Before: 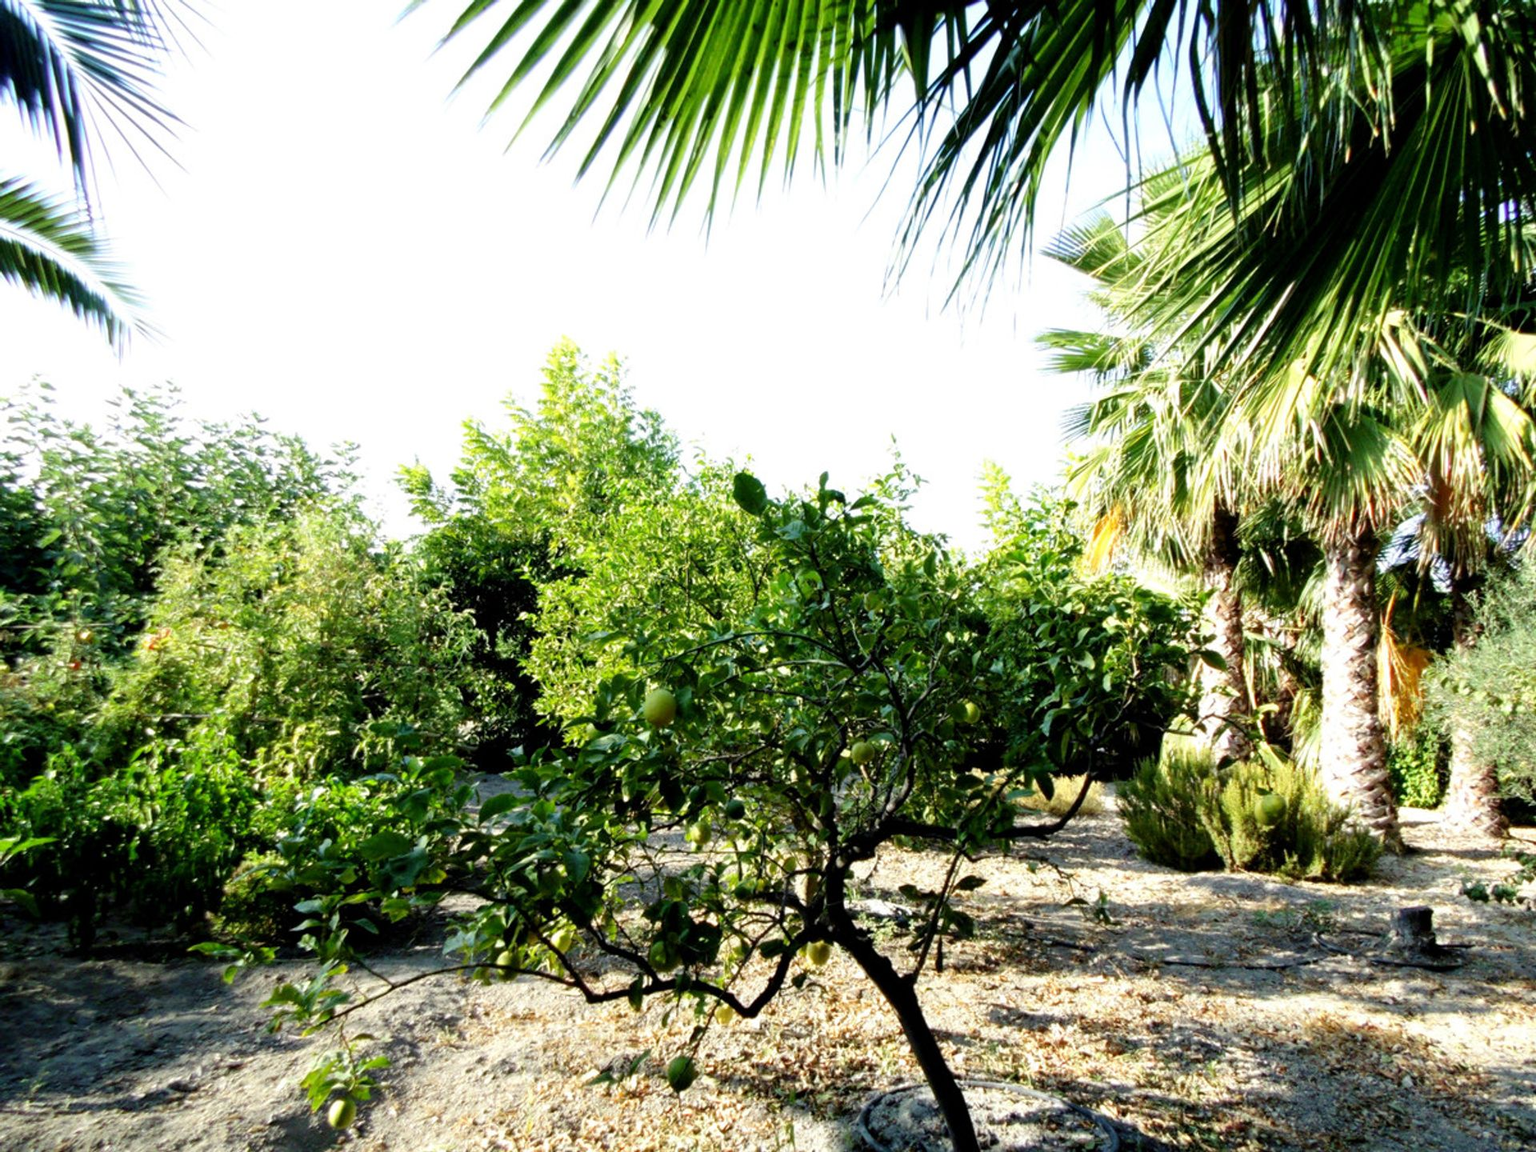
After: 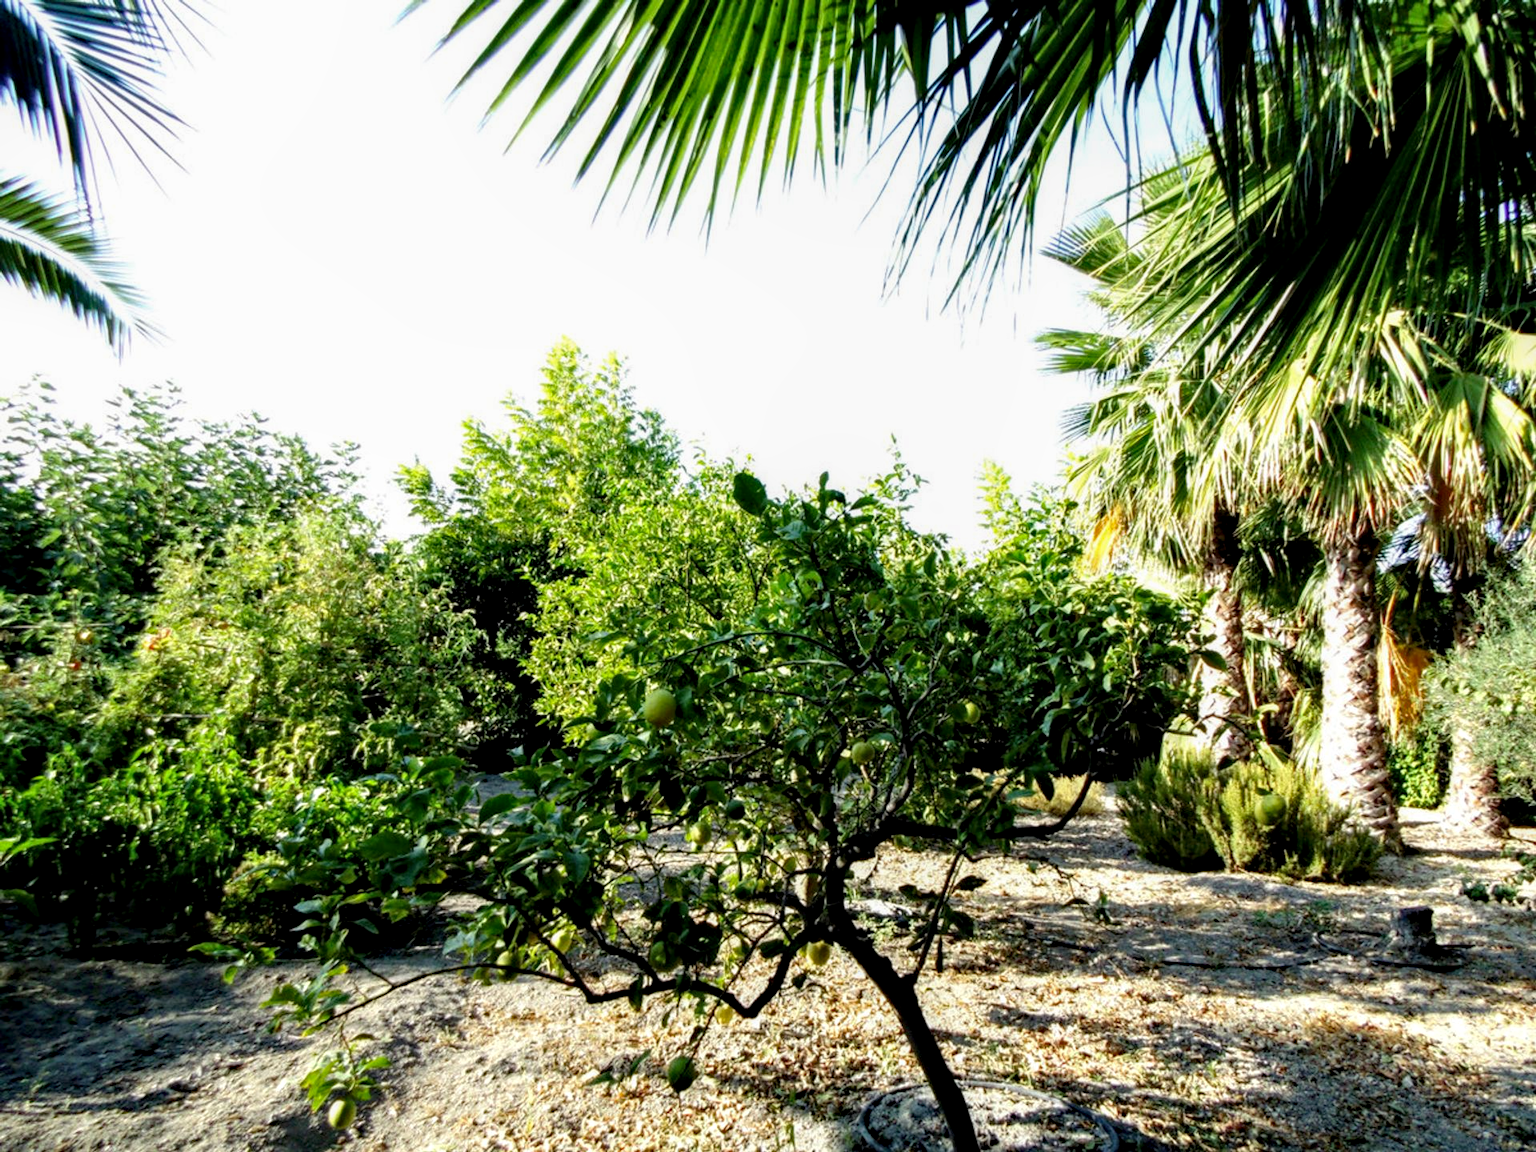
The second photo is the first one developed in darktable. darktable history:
local contrast: shadows 95%, midtone range 0.496
haze removal: compatibility mode true, adaptive false
